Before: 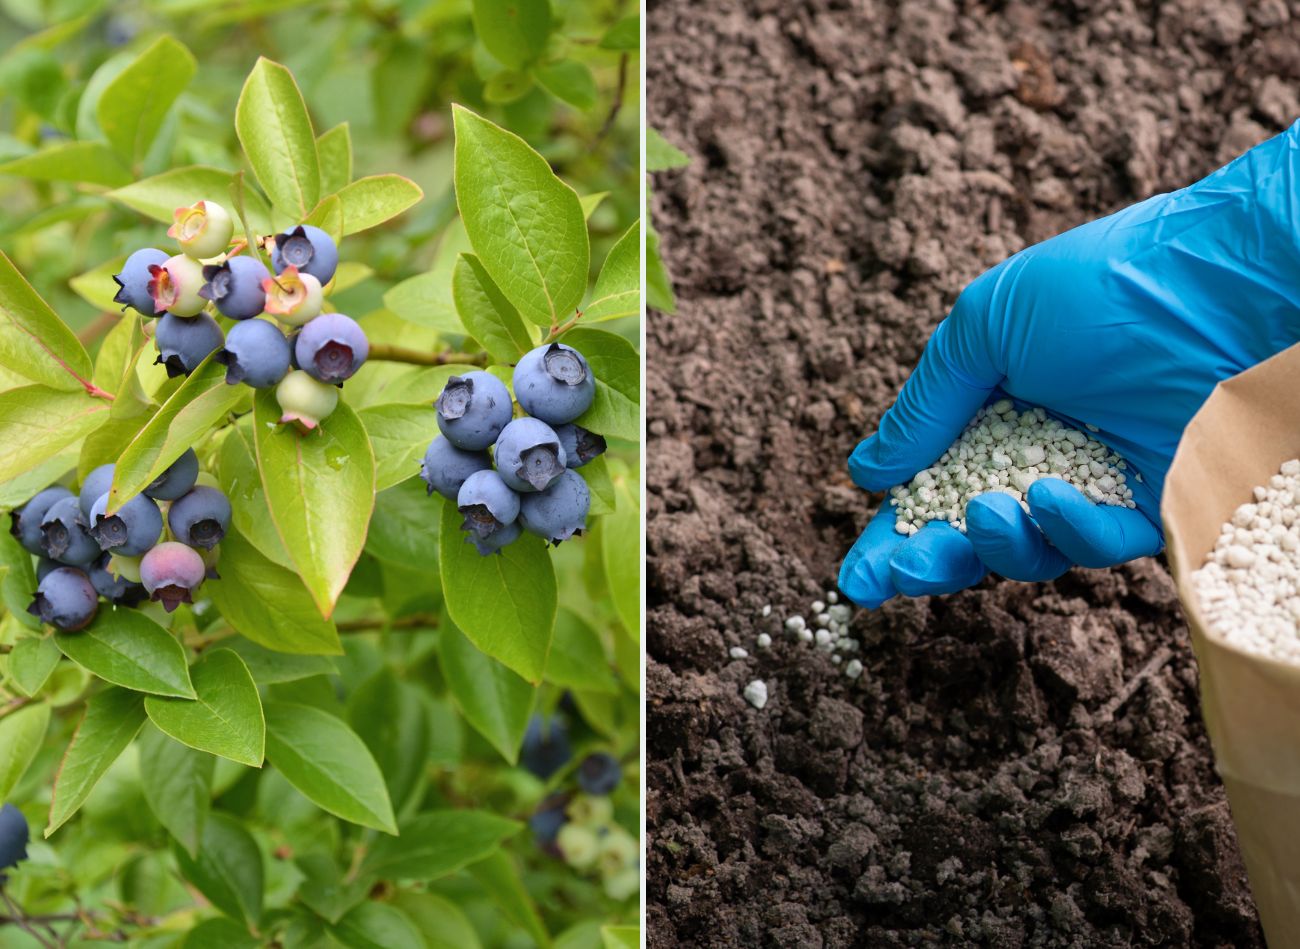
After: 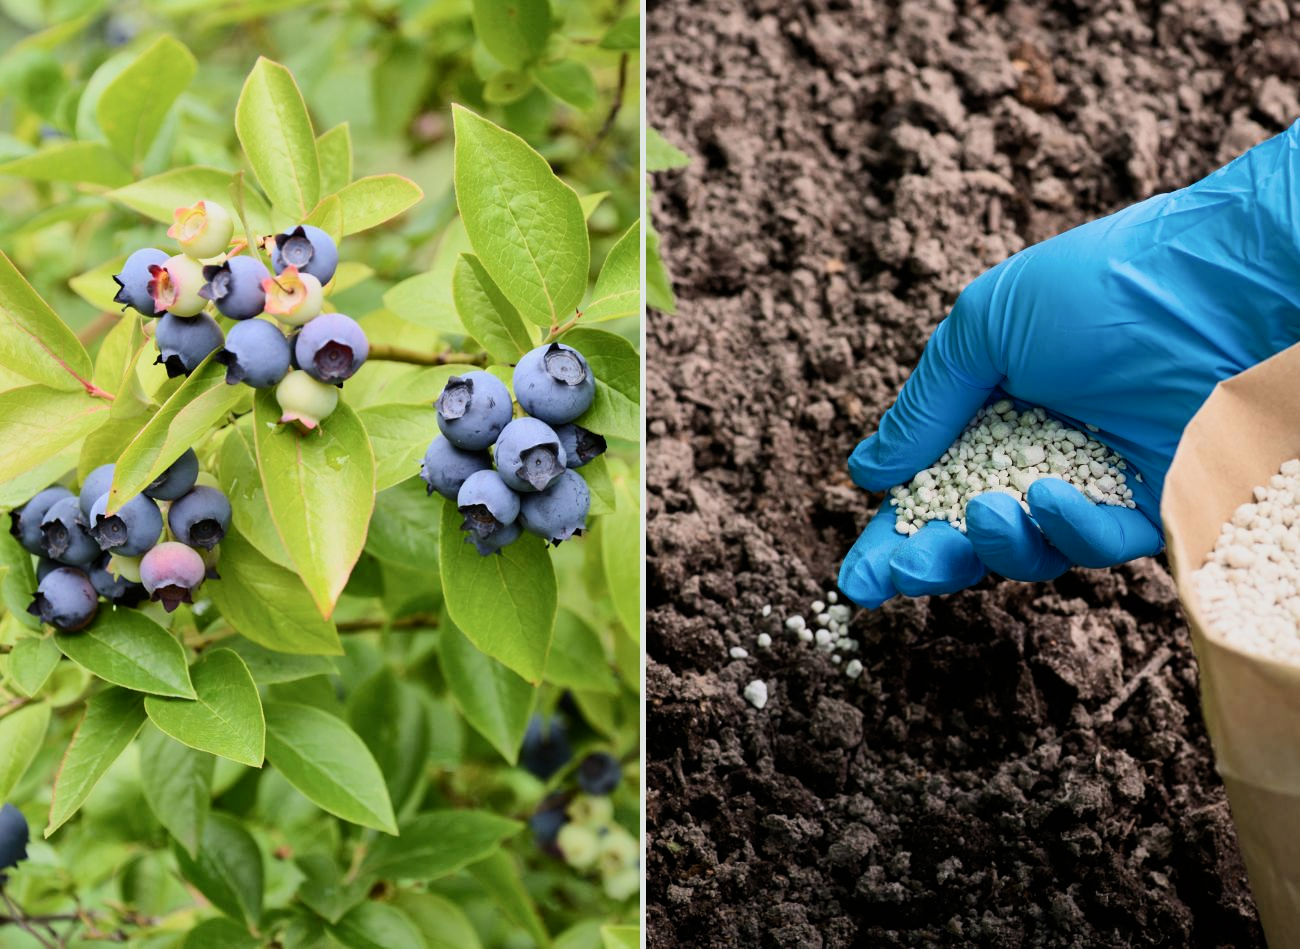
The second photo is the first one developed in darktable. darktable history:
contrast brightness saturation: contrast 0.239, brightness 0.087
filmic rgb: black relative exposure -7.65 EV, white relative exposure 4.56 EV, hardness 3.61, color science v6 (2022)
